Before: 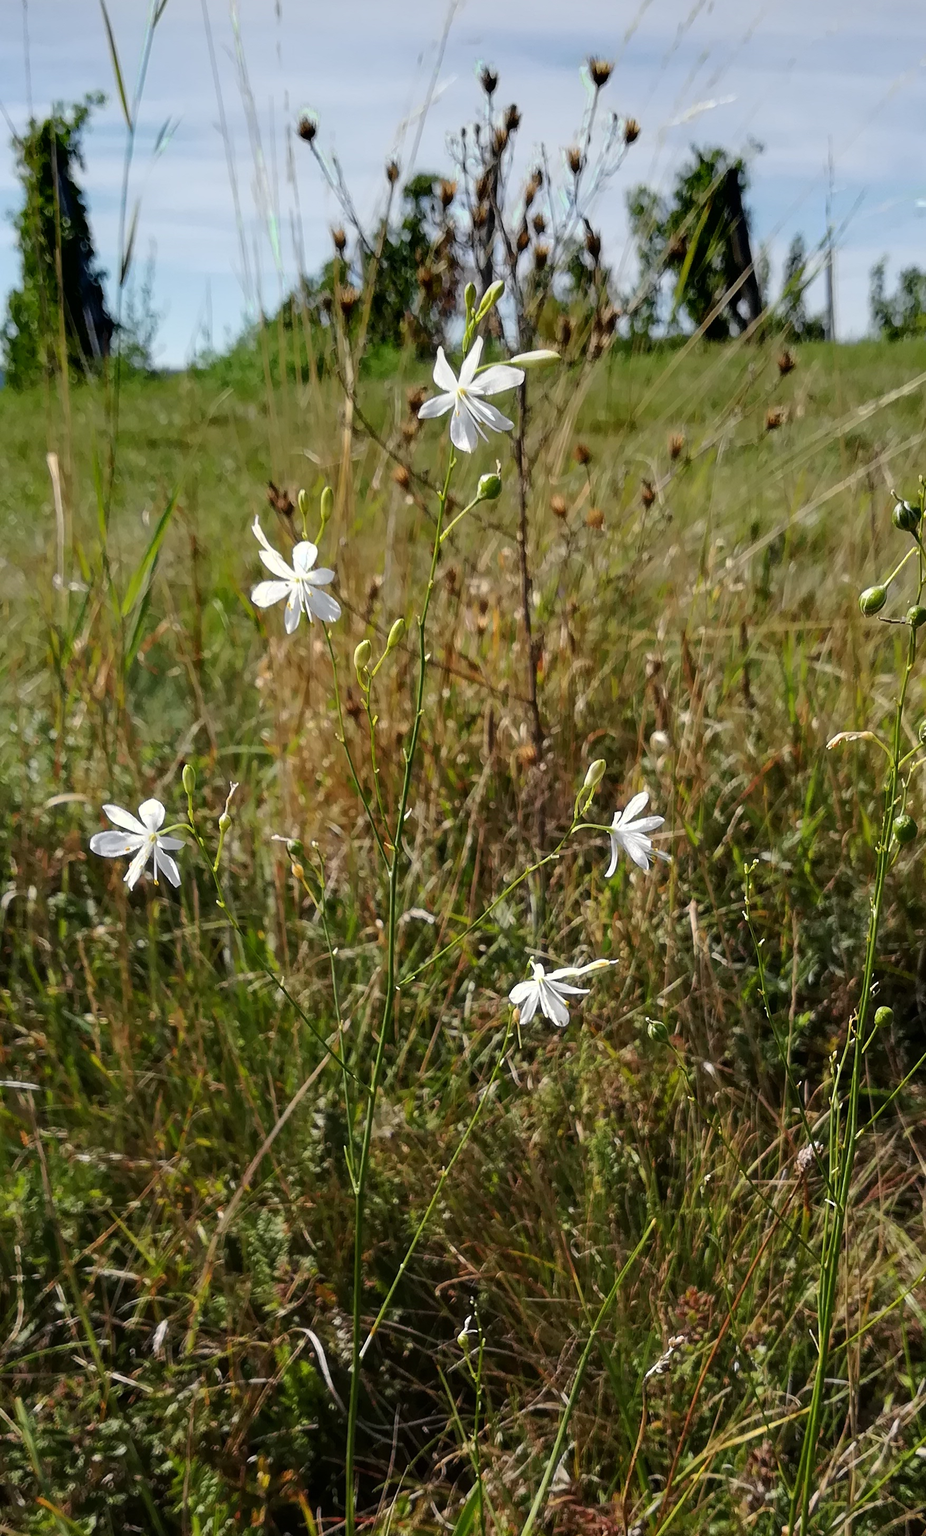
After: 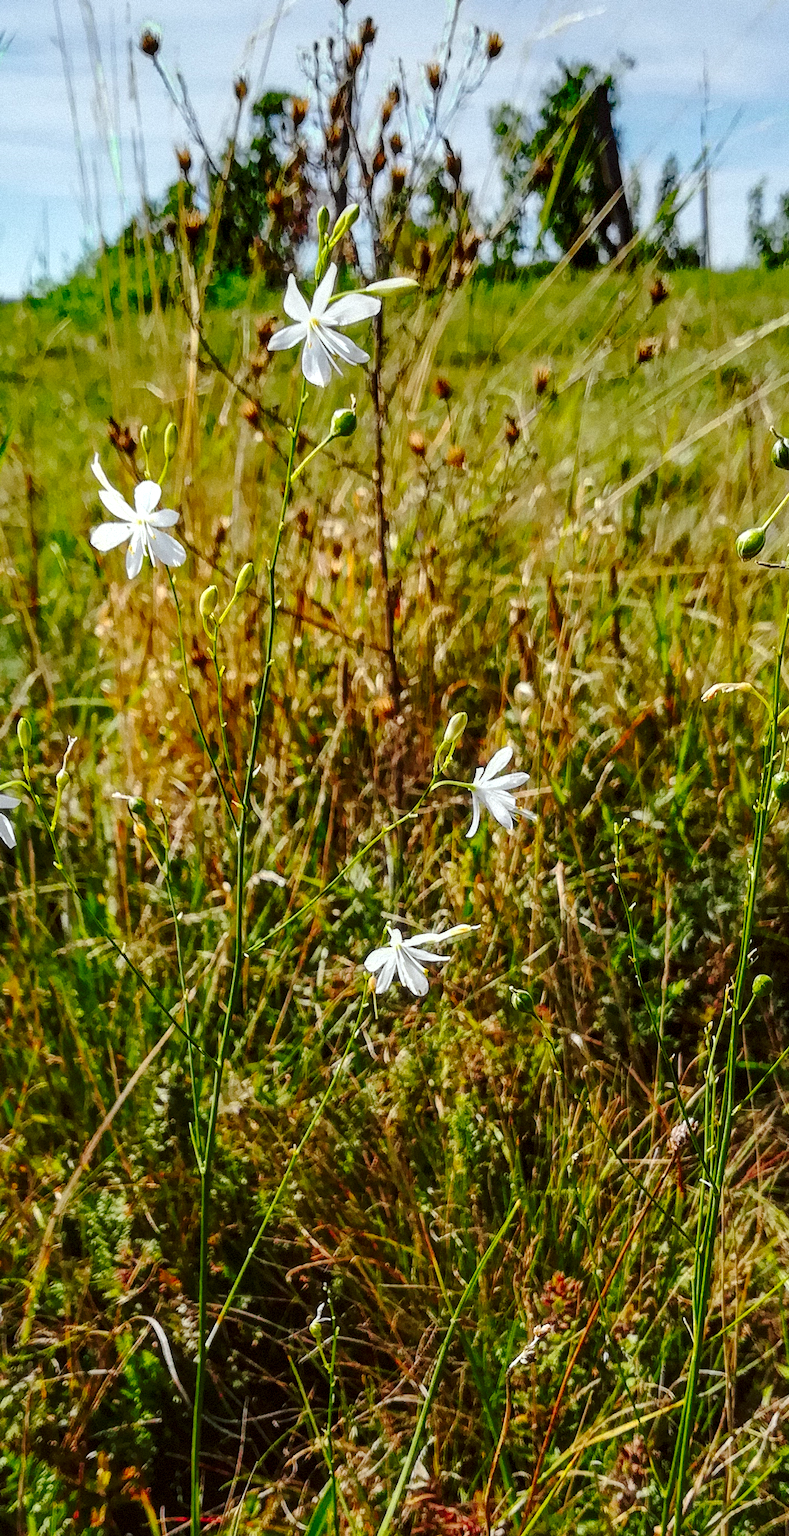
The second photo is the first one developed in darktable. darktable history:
tone curve: curves: ch0 [(0, 0) (0.003, 0.015) (0.011, 0.019) (0.025, 0.027) (0.044, 0.041) (0.069, 0.055) (0.1, 0.079) (0.136, 0.099) (0.177, 0.149) (0.224, 0.216) (0.277, 0.292) (0.335, 0.383) (0.399, 0.474) (0.468, 0.556) (0.543, 0.632) (0.623, 0.711) (0.709, 0.789) (0.801, 0.871) (0.898, 0.944) (1, 1)], preserve colors none
exposure: compensate highlight preservation false
color correction: highlights a* -2.73, highlights b* -2.09, shadows a* 2.41, shadows b* 2.73
crop and rotate: left 17.959%, top 5.771%, right 1.742%
local contrast: on, module defaults
shadows and highlights: on, module defaults
contrast brightness saturation: contrast 0.16, saturation 0.32
grain: mid-tones bias 0%
